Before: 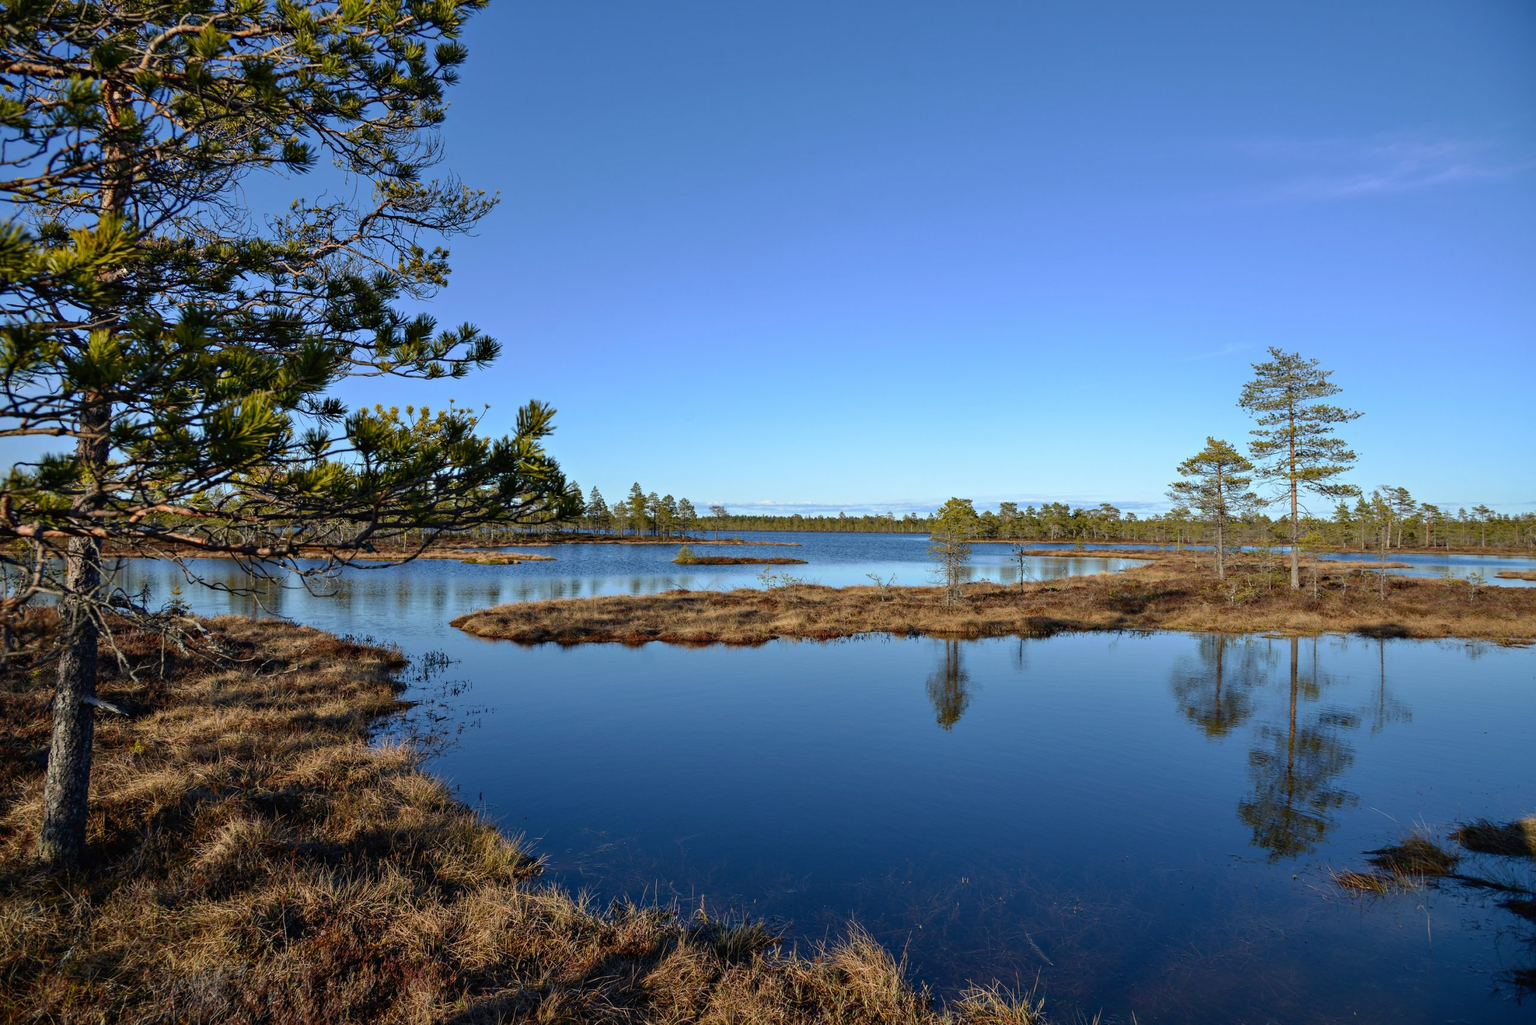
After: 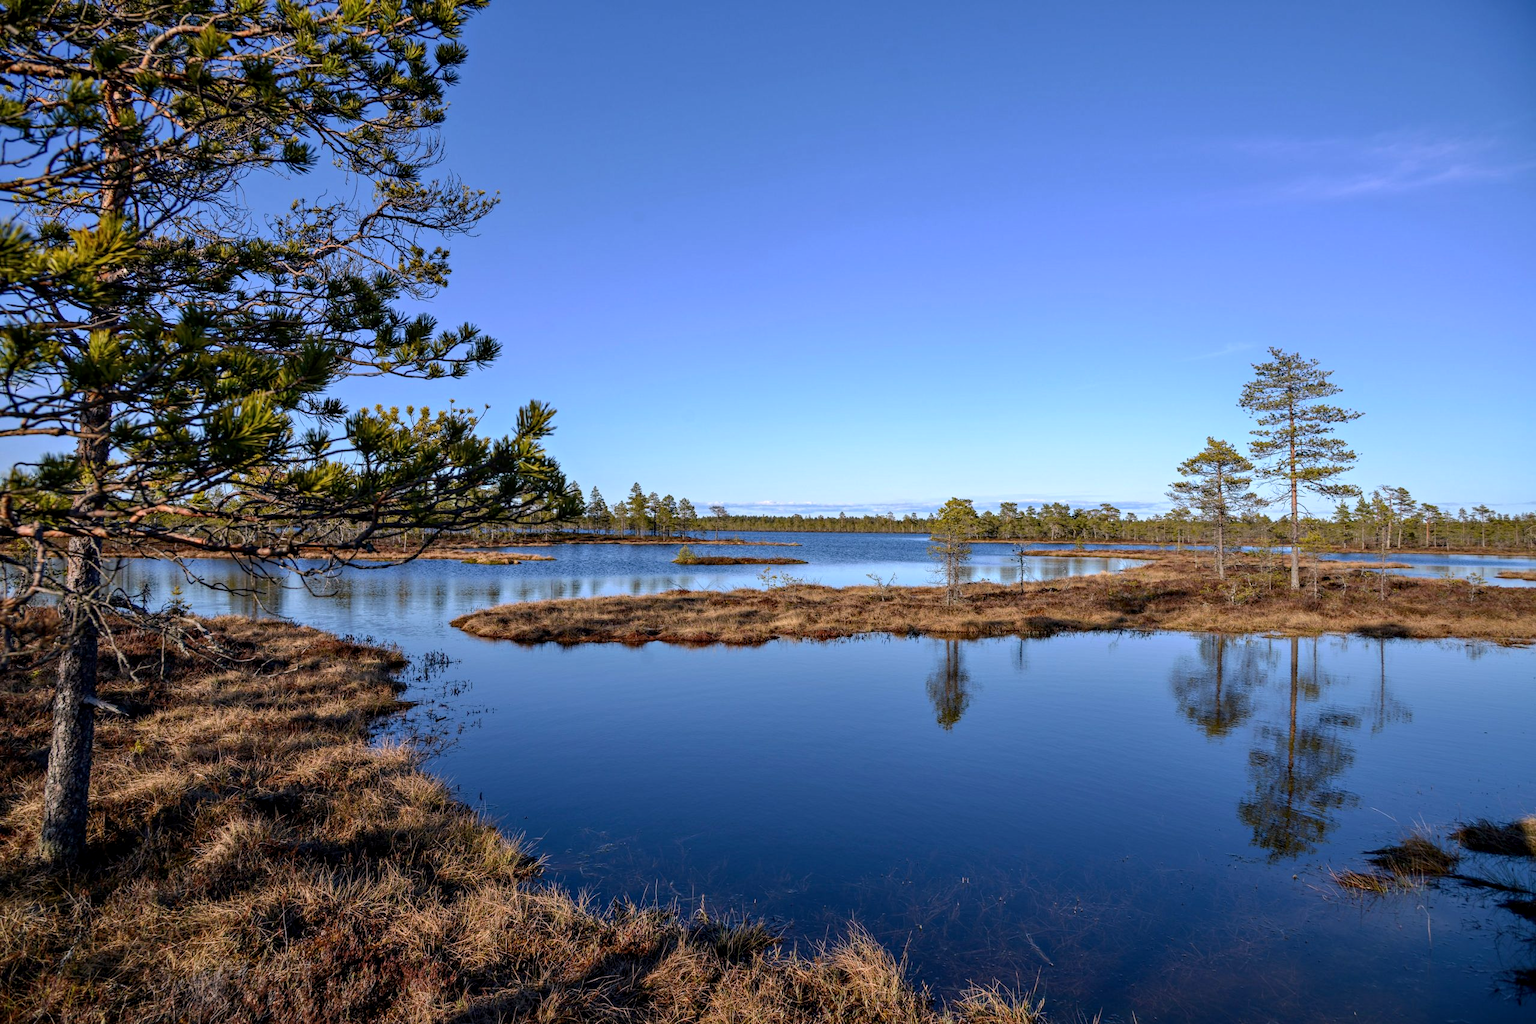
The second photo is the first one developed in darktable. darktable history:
local contrast: on, module defaults
white balance: red 1.05, blue 1.072
